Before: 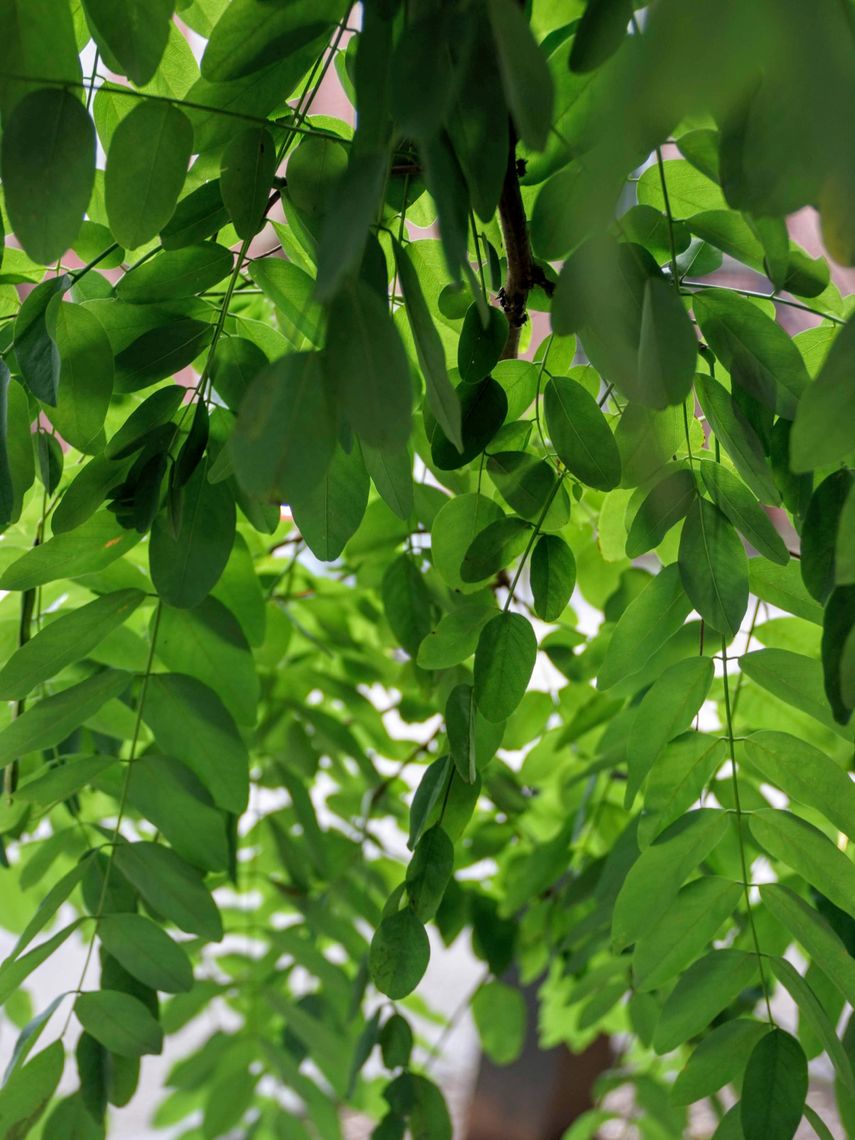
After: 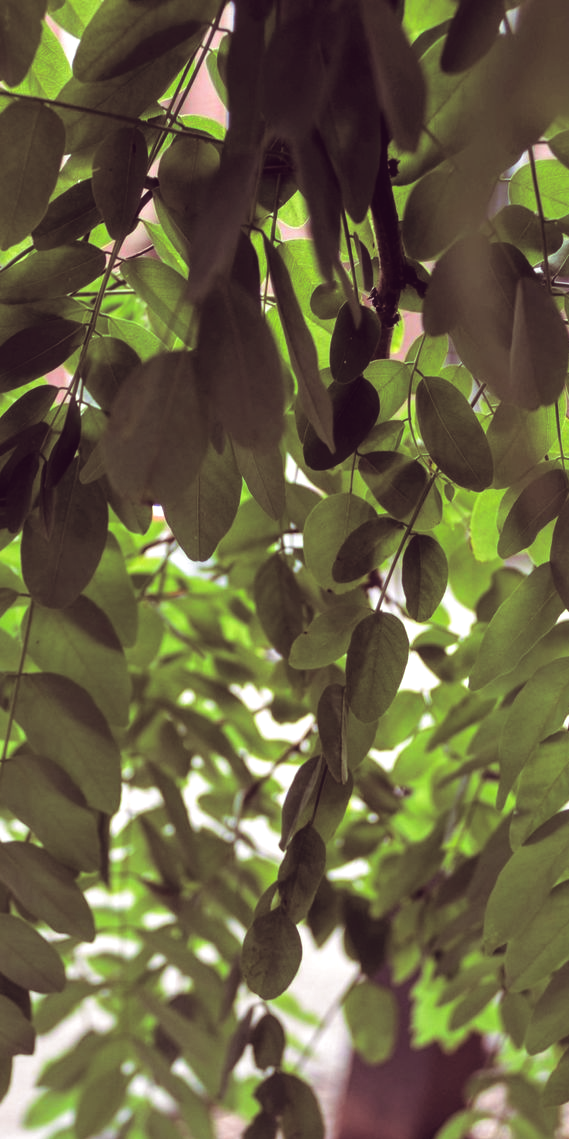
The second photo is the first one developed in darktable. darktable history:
crop and rotate: left 15.055%, right 18.278%
haze removal: strength -0.1, adaptive false
split-toning: shadows › saturation 0.41, highlights › saturation 0, compress 33.55%
local contrast: mode bilateral grid, contrast 10, coarseness 25, detail 115%, midtone range 0.2
color balance: lift [1.001, 0.997, 0.99, 1.01], gamma [1.007, 1, 0.975, 1.025], gain [1, 1.065, 1.052, 0.935], contrast 13.25%
